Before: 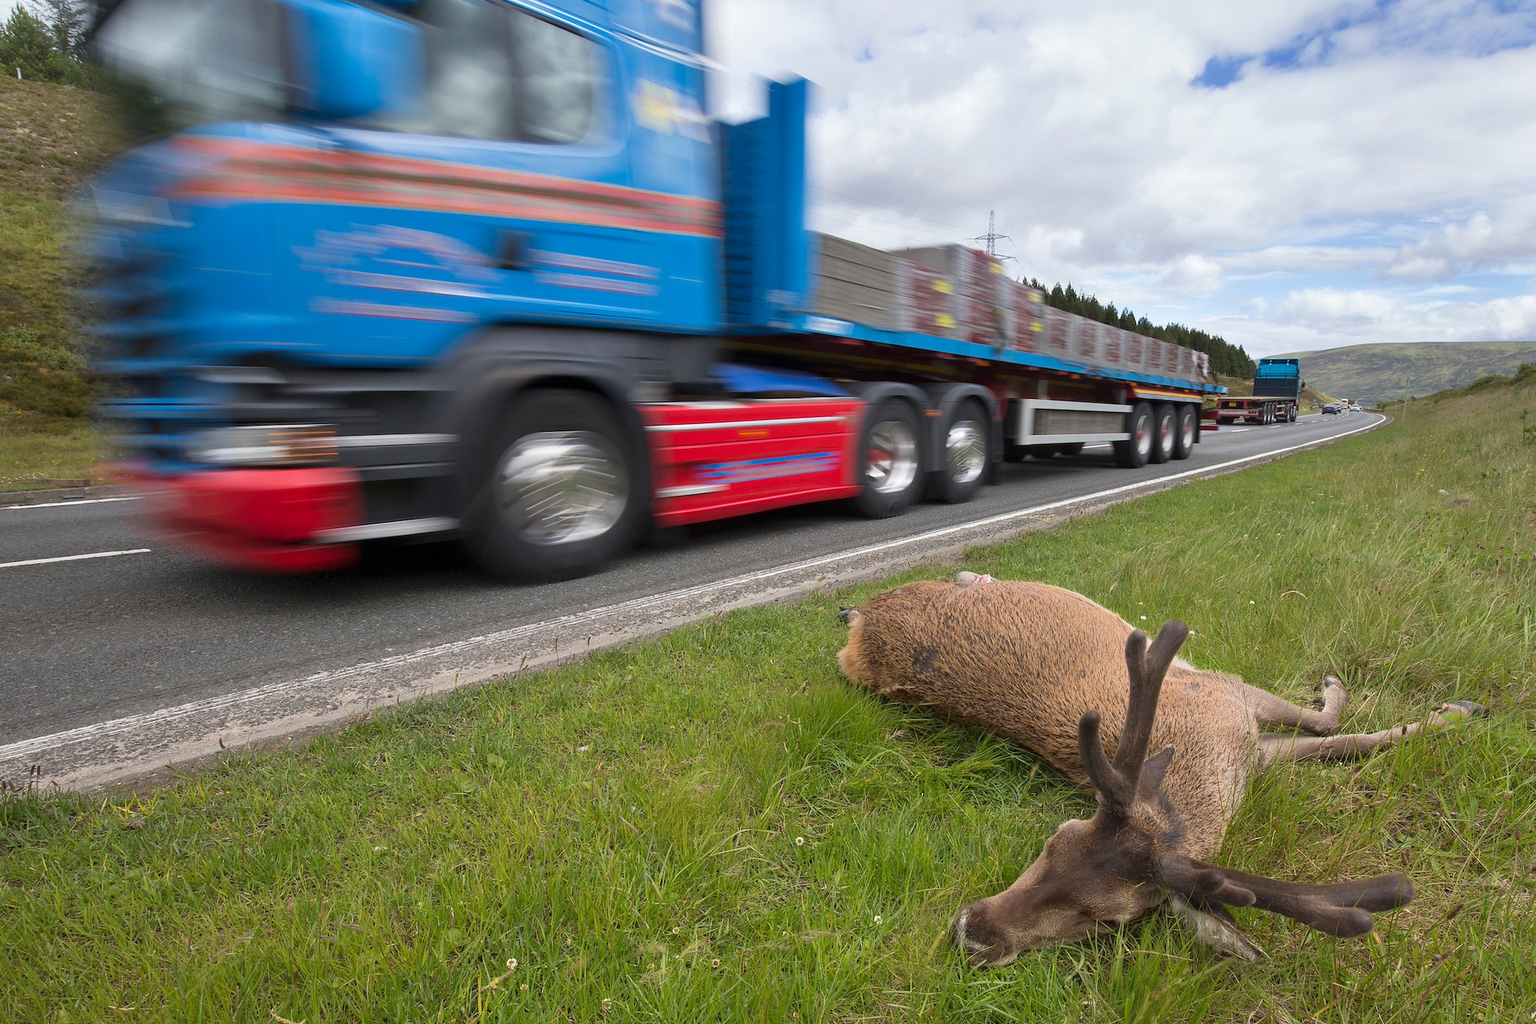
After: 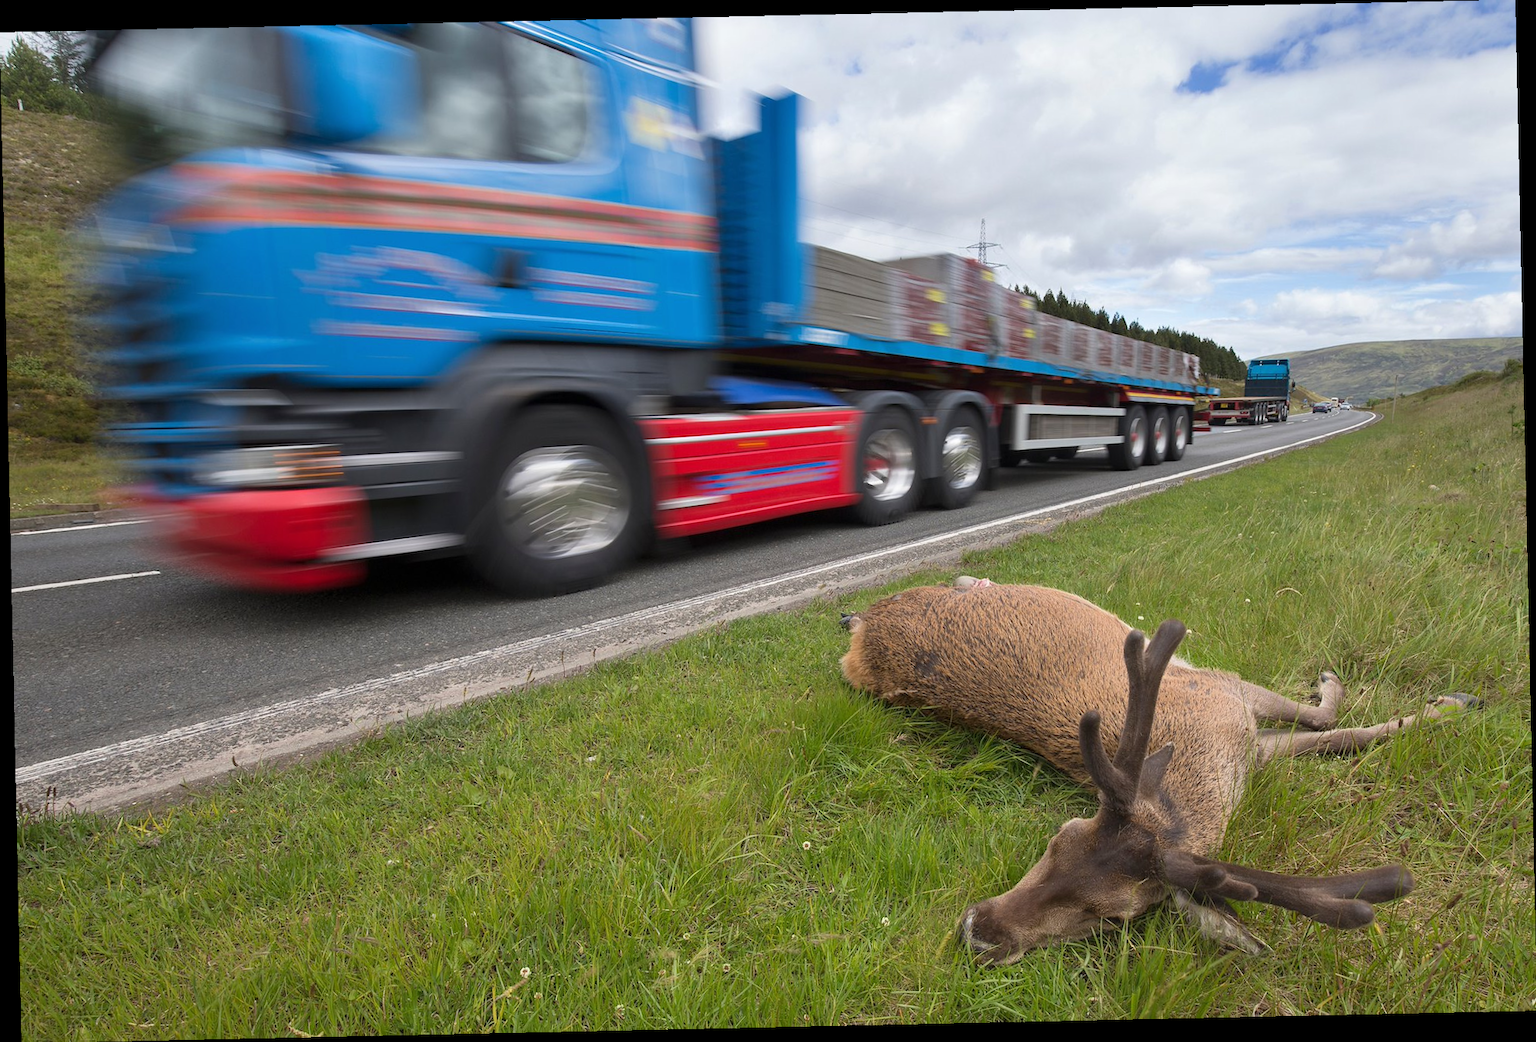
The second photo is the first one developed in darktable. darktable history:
rotate and perspective: rotation -1.24°, automatic cropping off
color balance: contrast -0.5%
